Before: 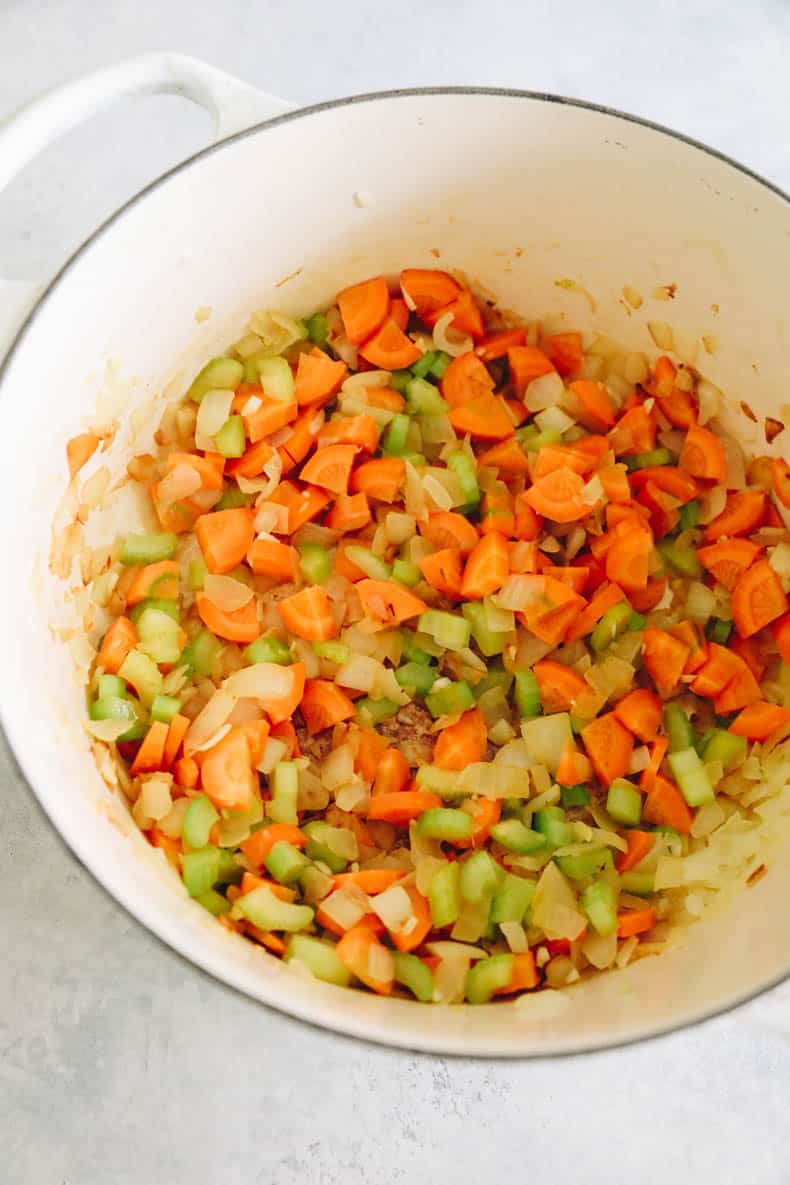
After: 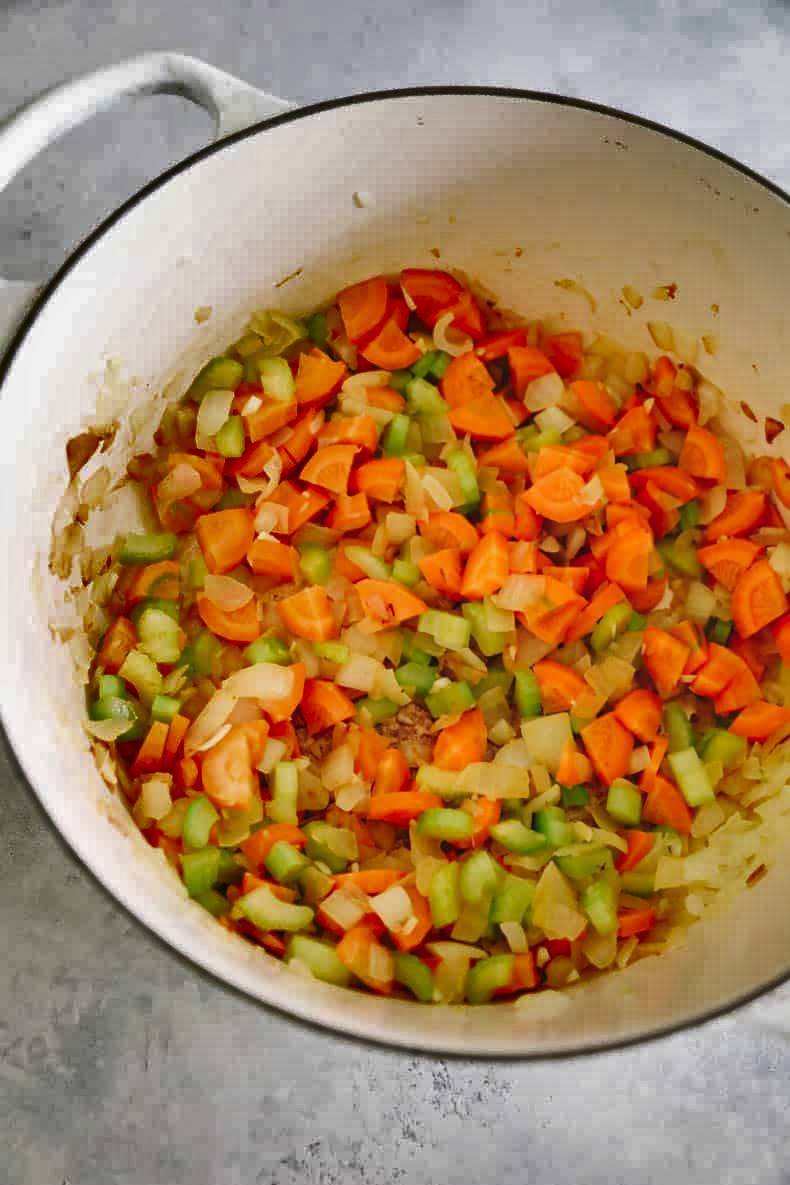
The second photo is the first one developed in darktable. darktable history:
tone equalizer: edges refinement/feathering 500, mask exposure compensation -1.57 EV, preserve details no
shadows and highlights: shadows 20.8, highlights -81.68, soften with gaussian
